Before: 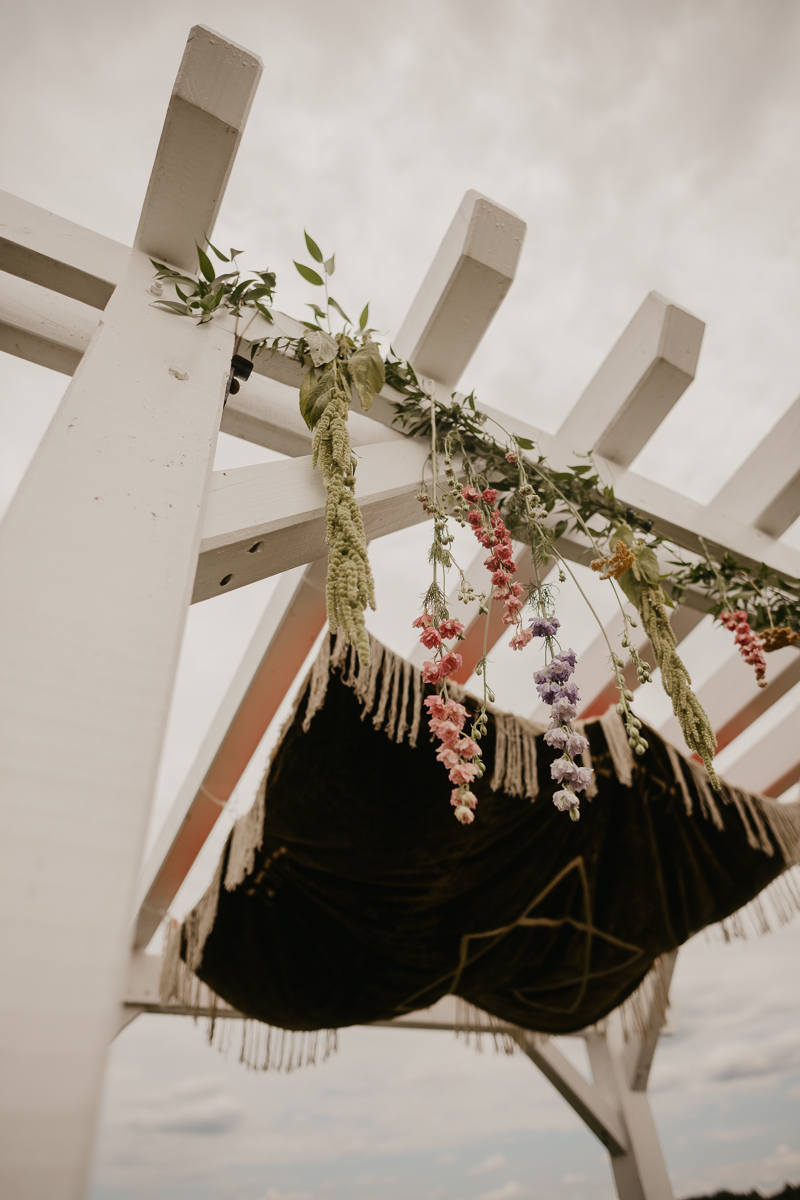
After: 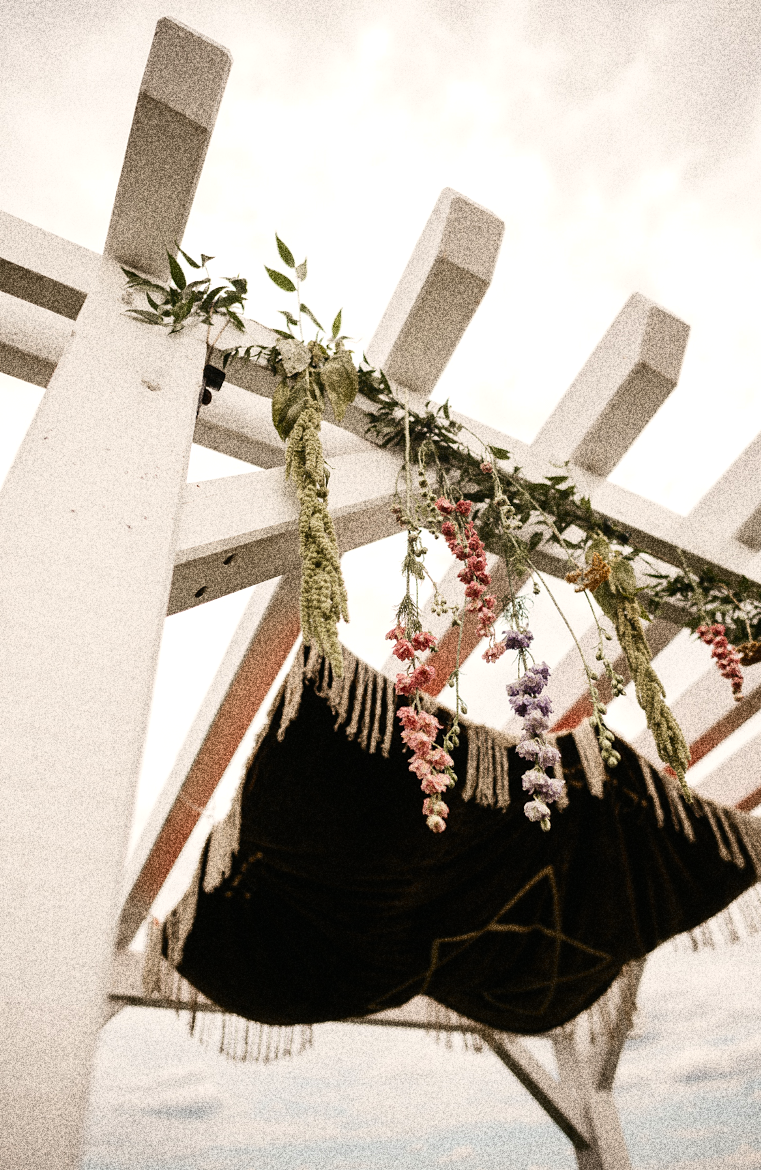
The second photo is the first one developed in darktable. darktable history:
tone equalizer: -8 EV -0.75 EV, -7 EV -0.7 EV, -6 EV -0.6 EV, -5 EV -0.4 EV, -3 EV 0.4 EV, -2 EV 0.6 EV, -1 EV 0.7 EV, +0 EV 0.75 EV, edges refinement/feathering 500, mask exposure compensation -1.57 EV, preserve details no
grain: coarseness 30.02 ISO, strength 100%
rotate and perspective: rotation 0.074°, lens shift (vertical) 0.096, lens shift (horizontal) -0.041, crop left 0.043, crop right 0.952, crop top 0.024, crop bottom 0.979
